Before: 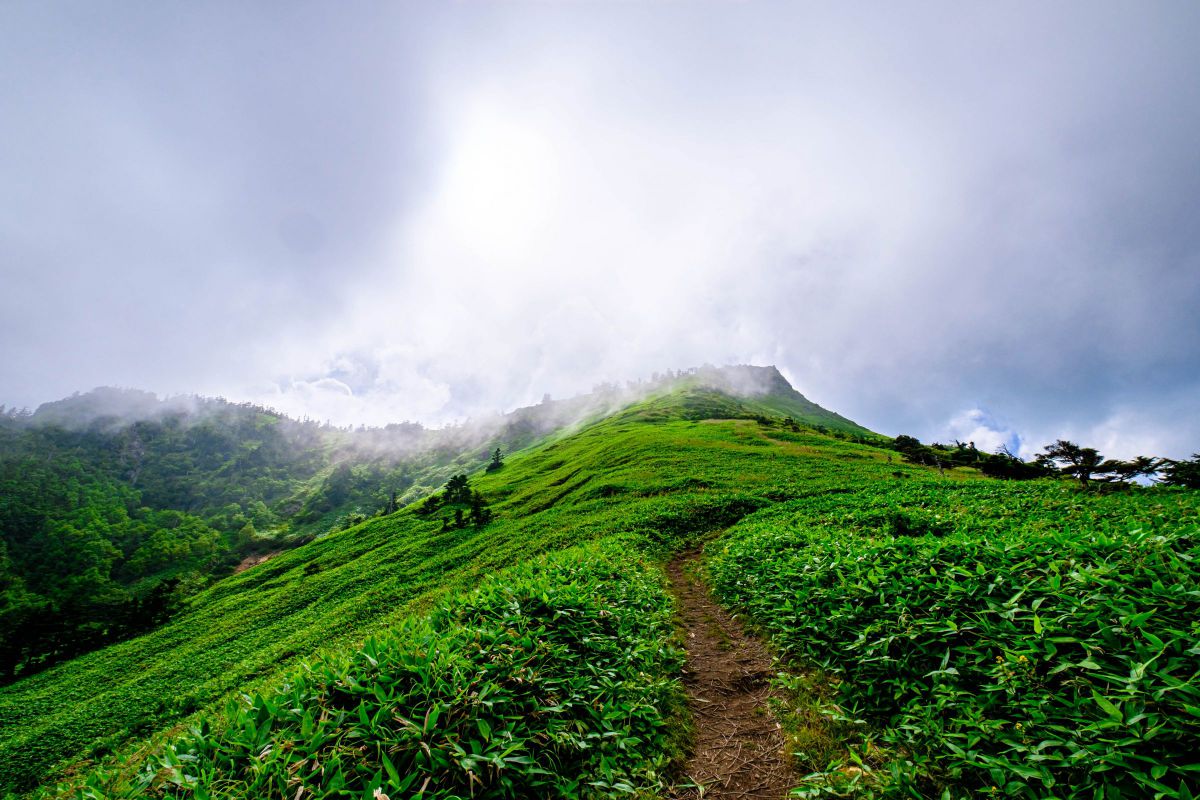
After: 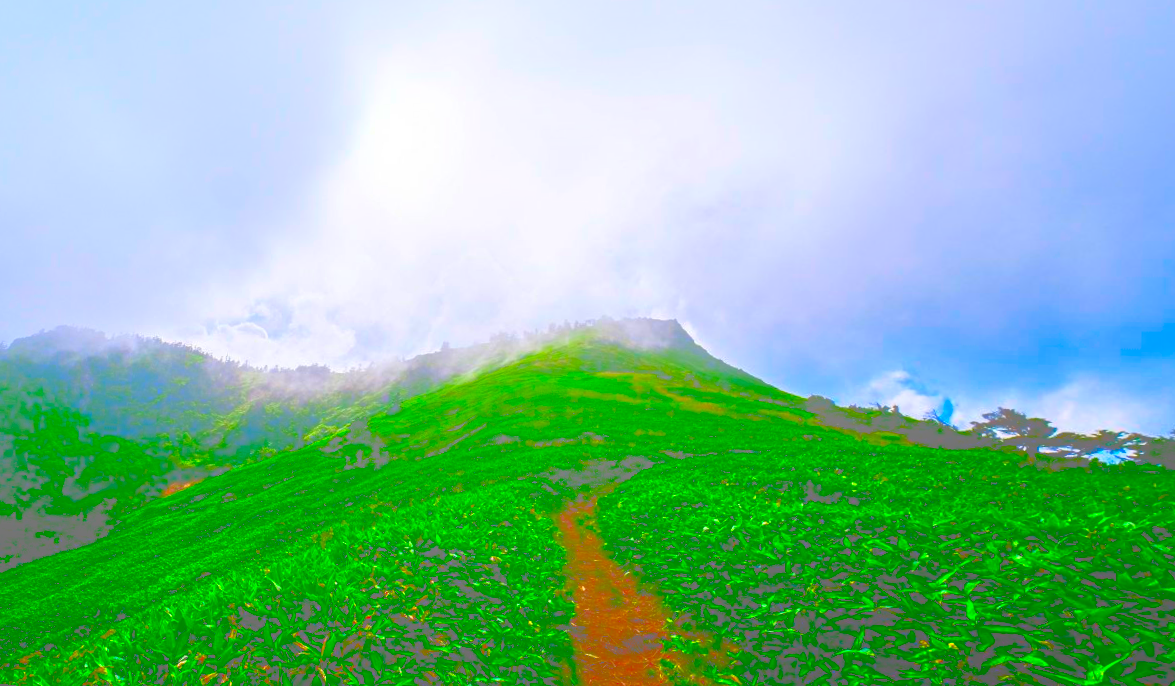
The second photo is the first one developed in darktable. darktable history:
bloom: size 70%, threshold 25%, strength 70%
contrast brightness saturation: brightness -1, saturation 1
white balance: emerald 1
rotate and perspective: rotation 1.69°, lens shift (vertical) -0.023, lens shift (horizontal) -0.291, crop left 0.025, crop right 0.988, crop top 0.092, crop bottom 0.842
shadows and highlights: soften with gaussian
